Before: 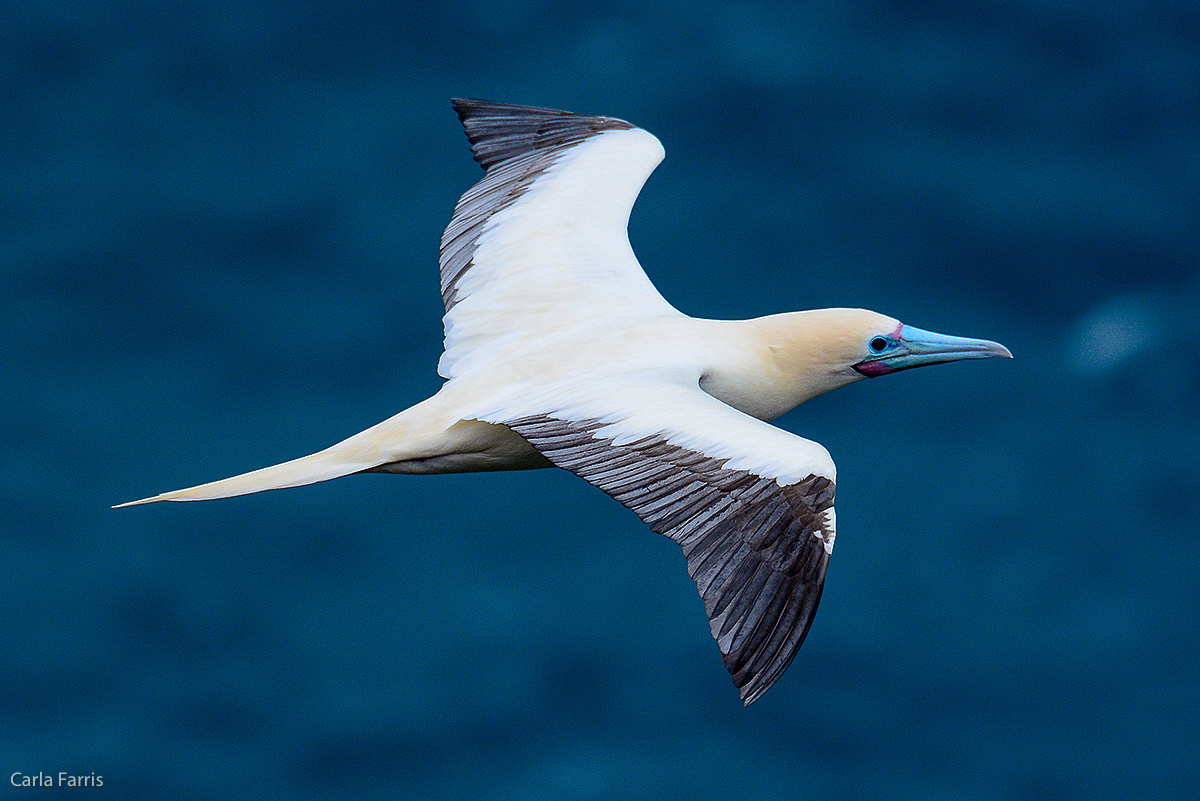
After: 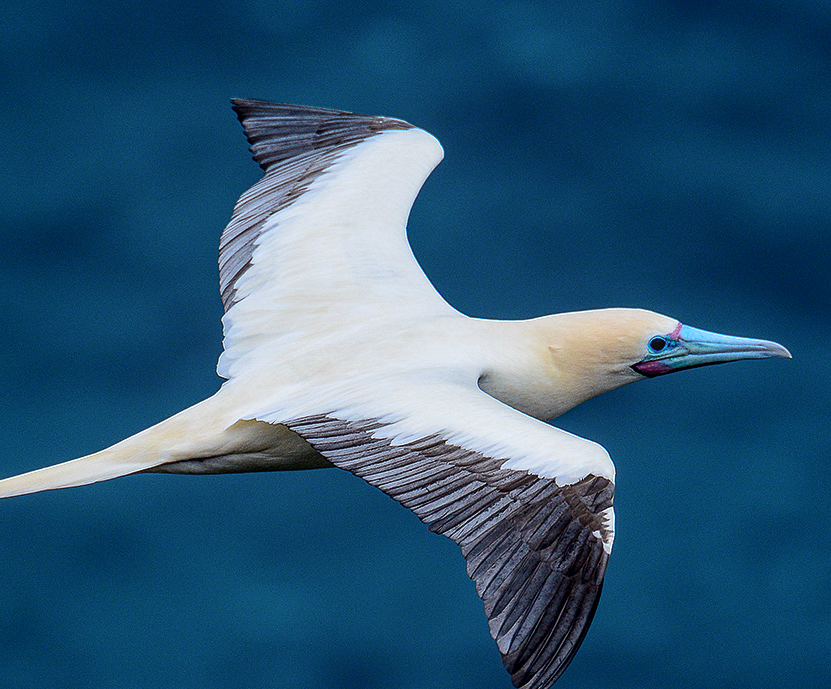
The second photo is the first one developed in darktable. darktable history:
crop: left 18.479%, right 12.2%, bottom 13.971%
local contrast: on, module defaults
